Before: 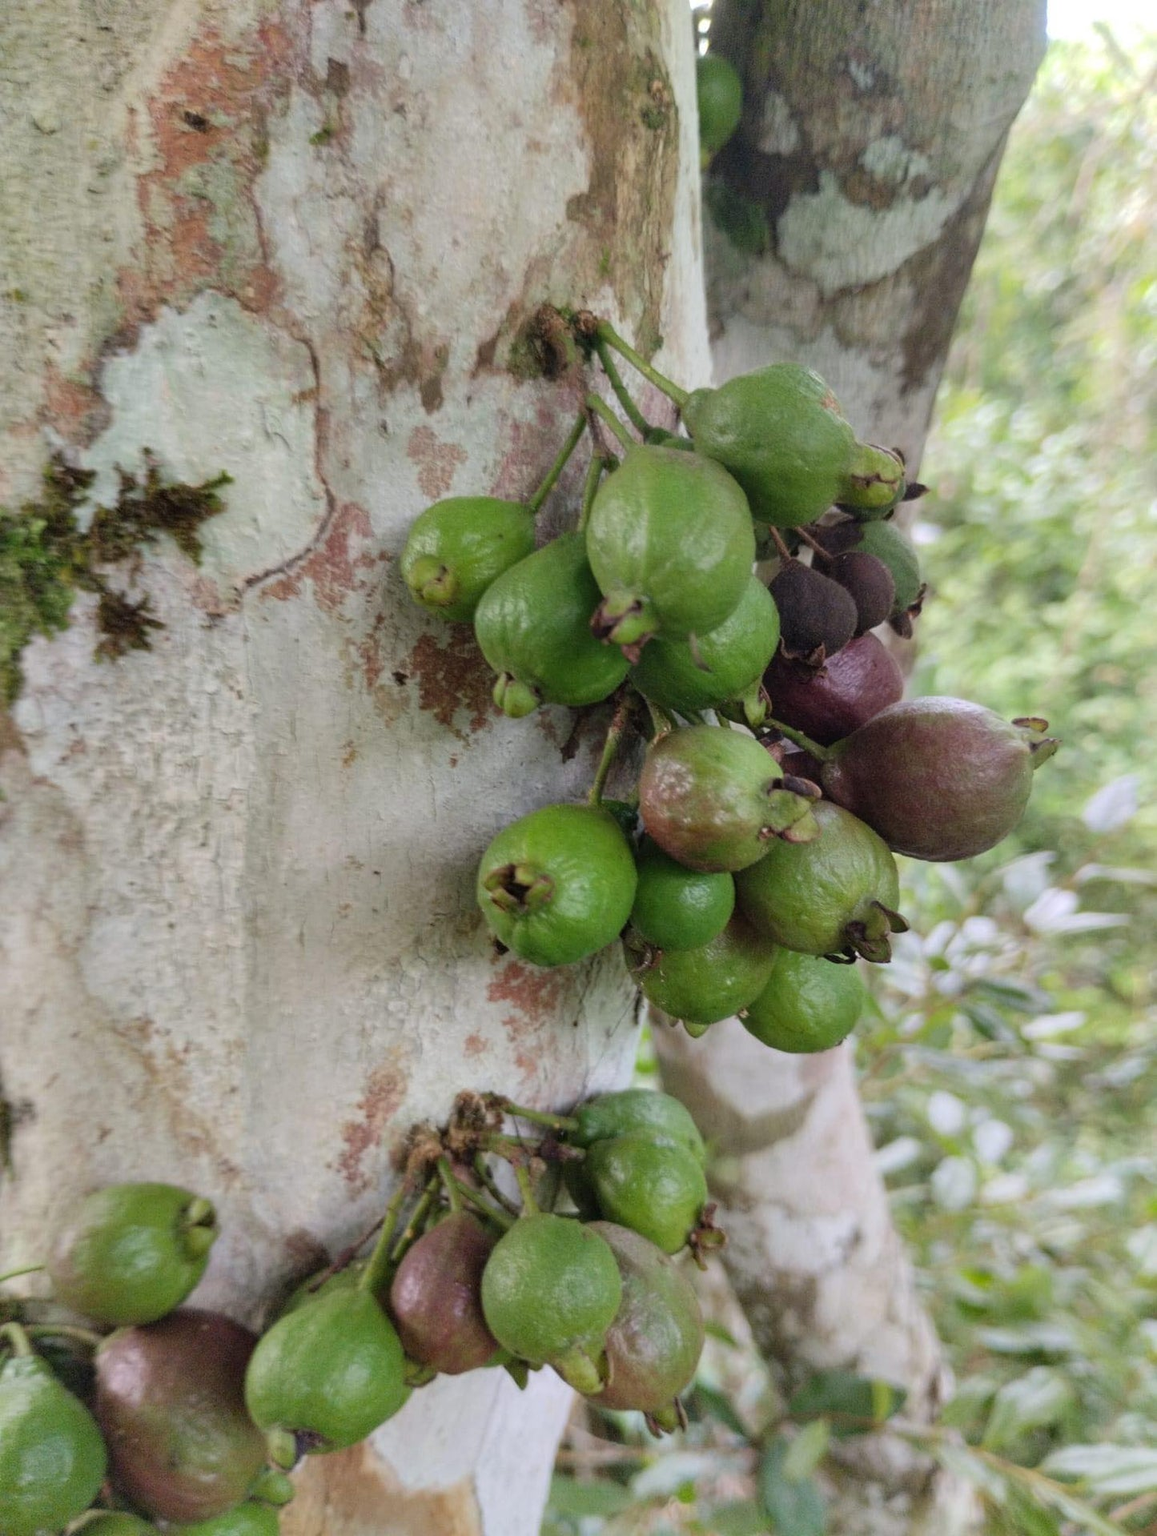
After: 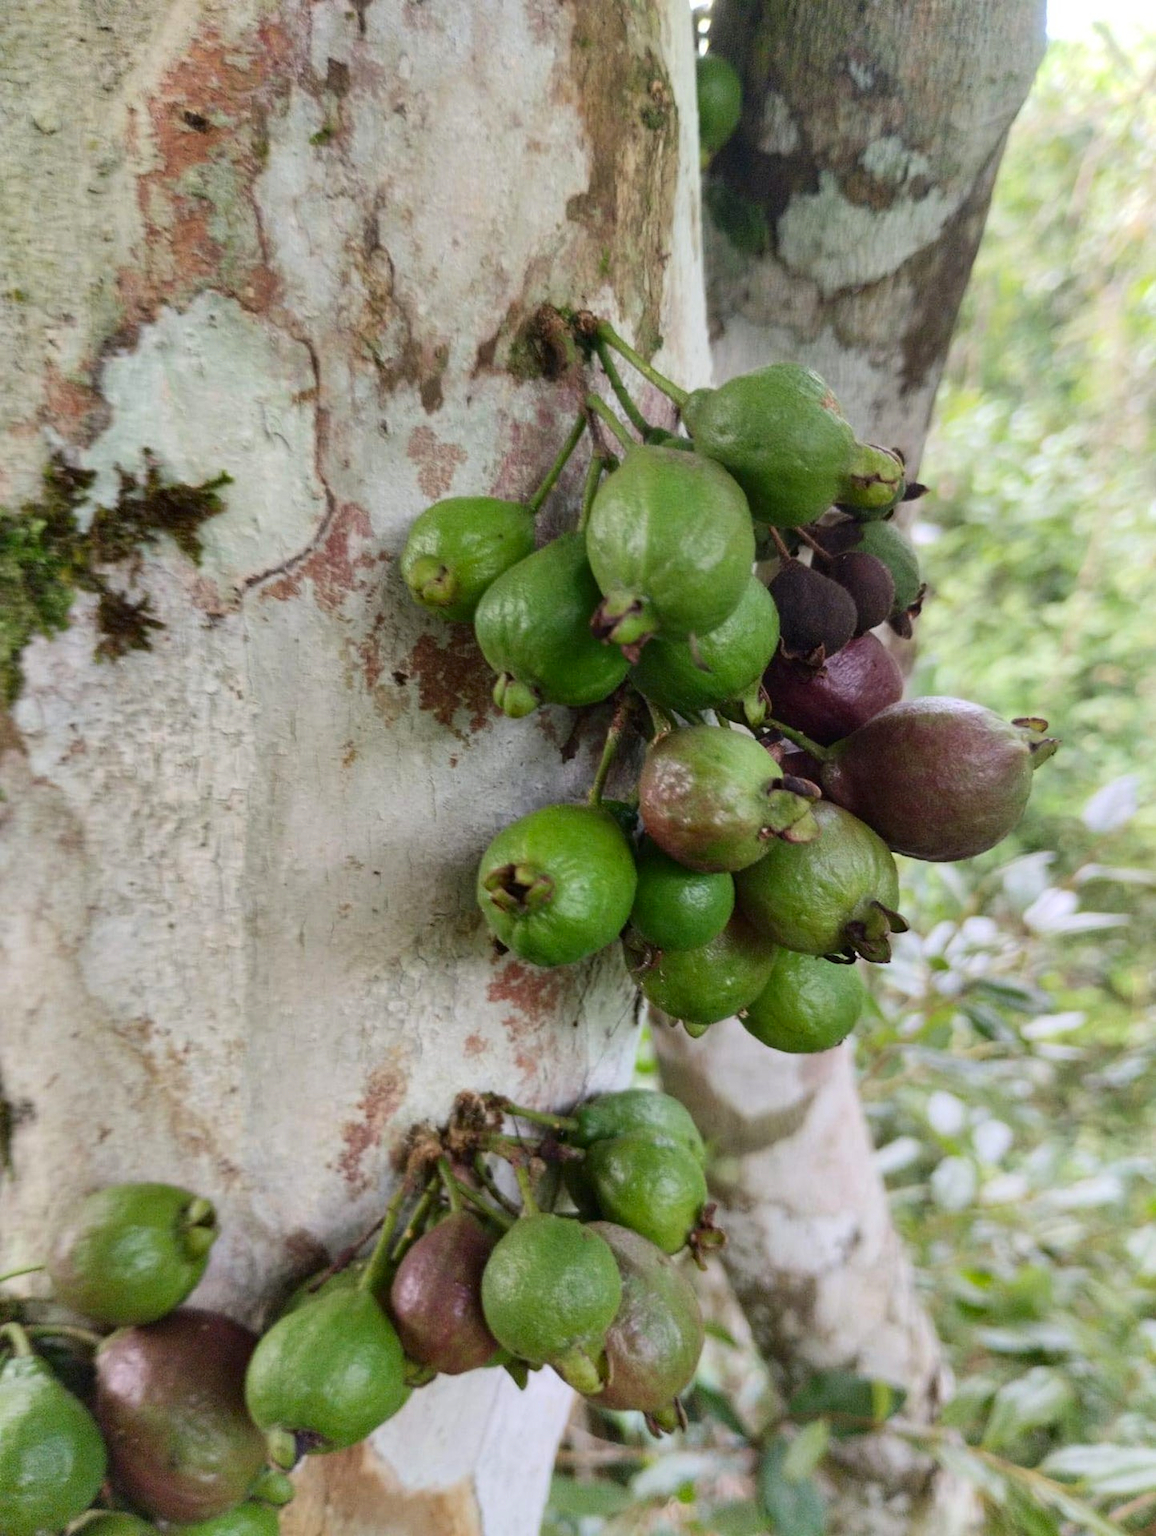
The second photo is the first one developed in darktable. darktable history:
contrast brightness saturation: contrast 0.153, brightness -0.014, saturation 0.102
